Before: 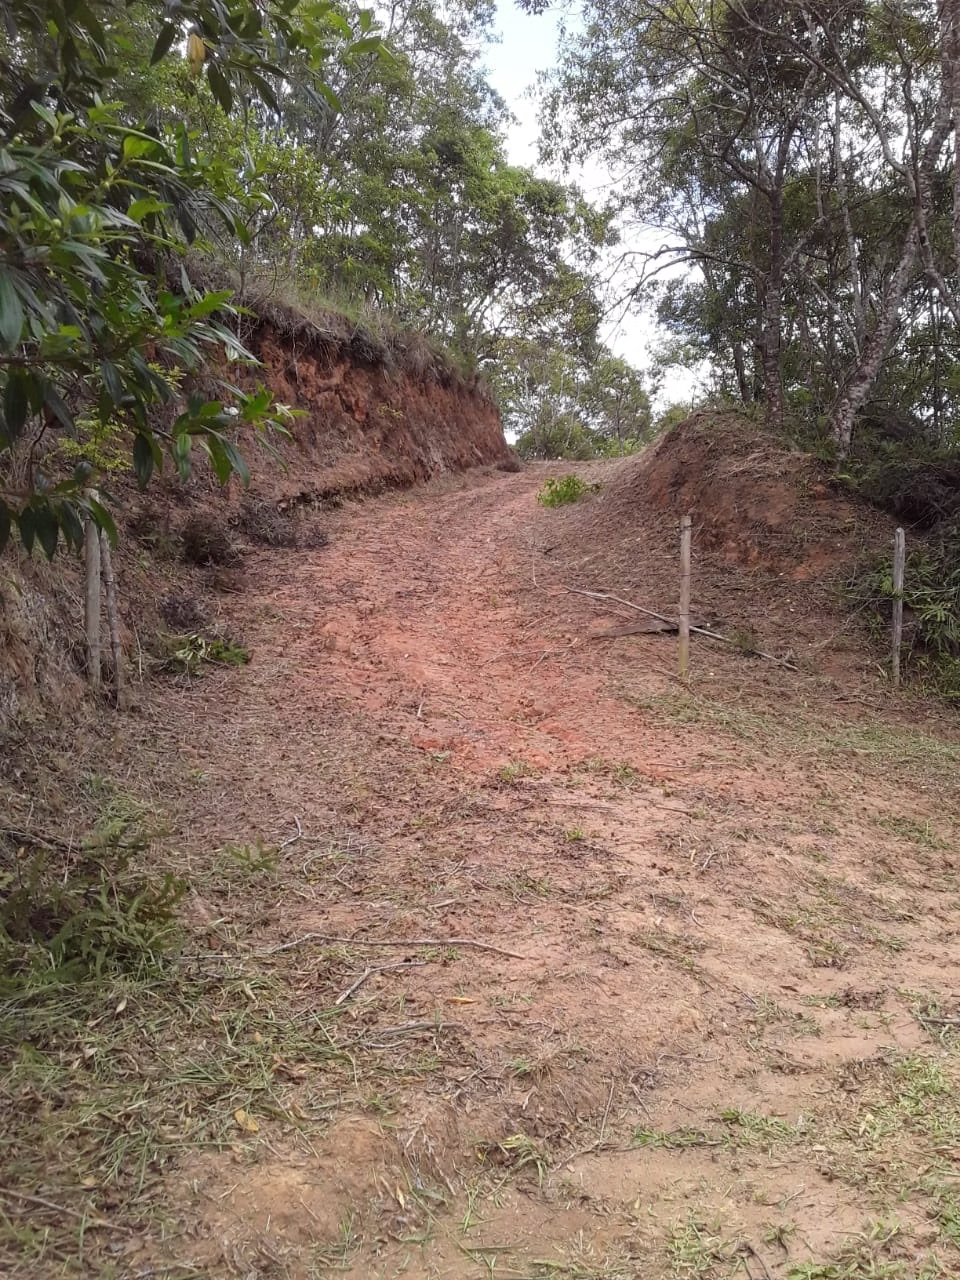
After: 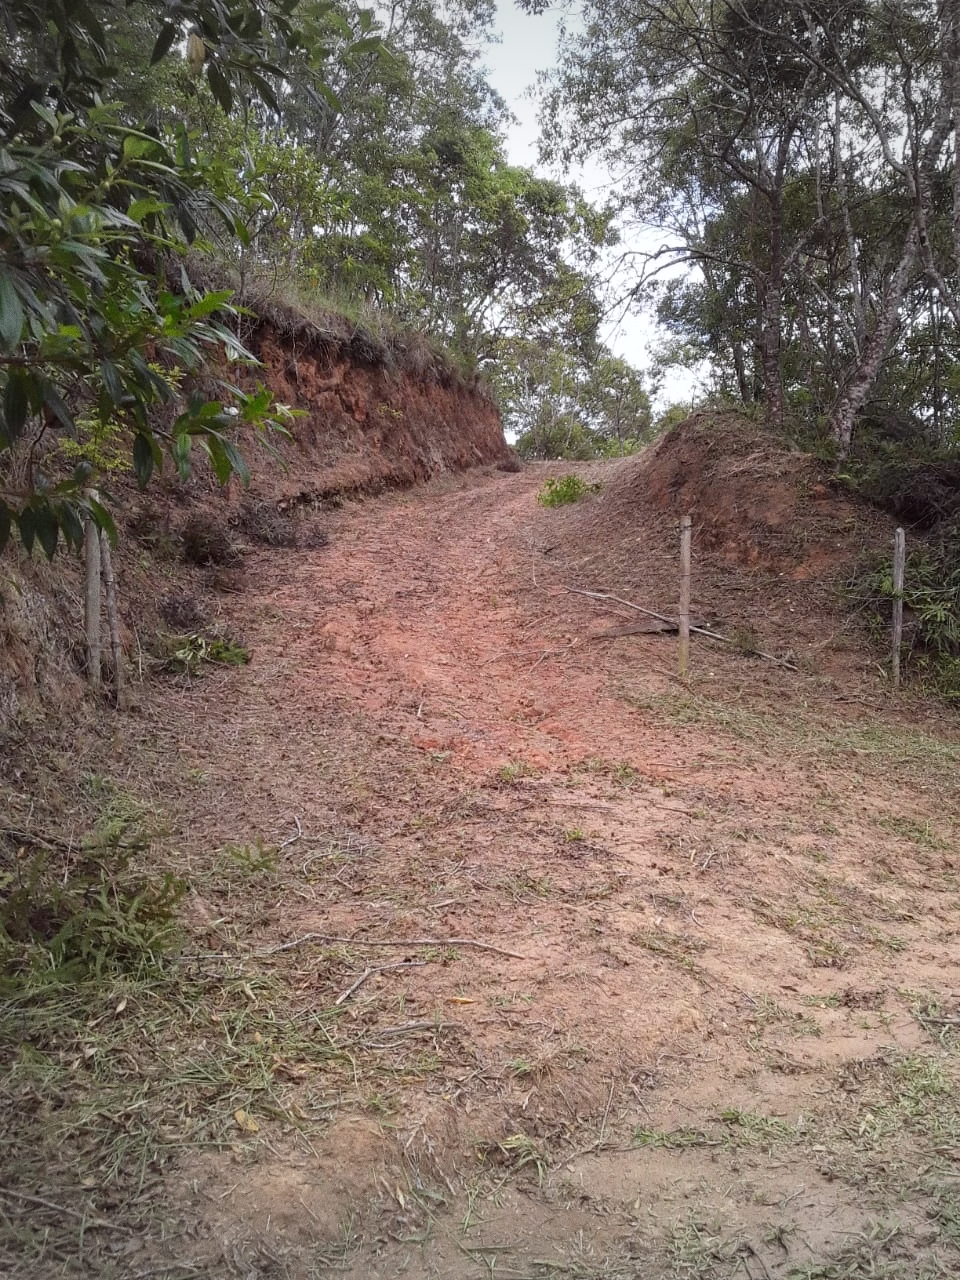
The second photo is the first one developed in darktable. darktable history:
vignetting: fall-off start 100%, brightness -0.282, width/height ratio 1.31
grain: coarseness 0.09 ISO
exposure: compensate highlight preservation false
white balance: red 0.988, blue 1.017
